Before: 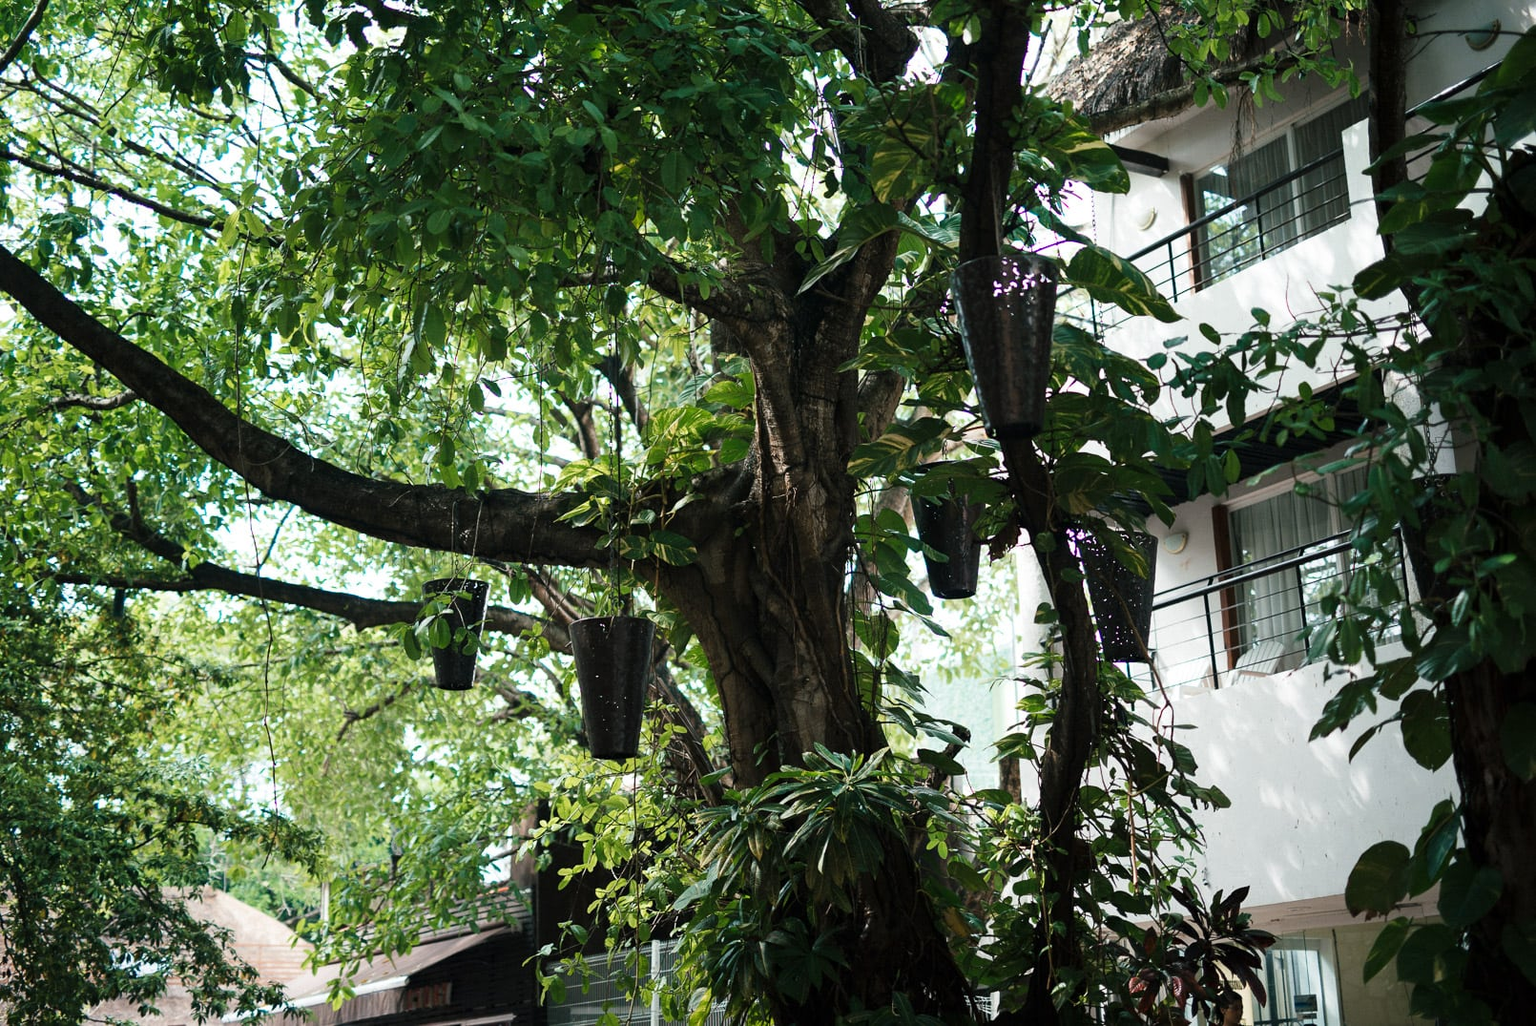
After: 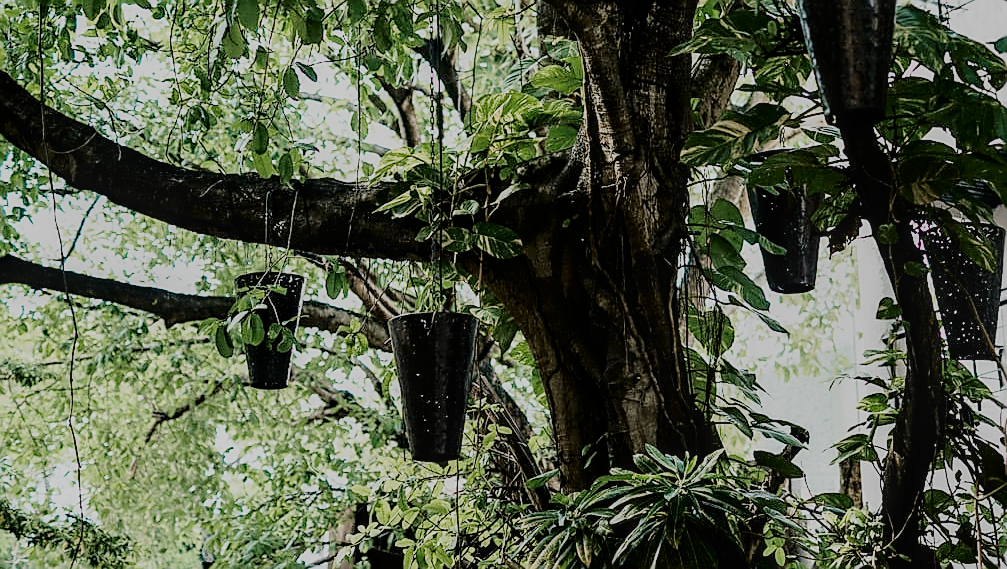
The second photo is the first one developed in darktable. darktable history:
filmic rgb: black relative exposure -6.61 EV, white relative exposure 4.74 EV, hardness 3.12, contrast 0.802, preserve chrominance no, color science v5 (2021), contrast in shadows safe, contrast in highlights safe
crop: left 12.981%, top 31.123%, right 24.468%, bottom 15.879%
tone curve: curves: ch0 [(0.003, 0) (0.066, 0.017) (0.163, 0.09) (0.264, 0.238) (0.395, 0.421) (0.517, 0.56) (0.688, 0.743) (0.791, 0.814) (1, 1)]; ch1 [(0, 0) (0.164, 0.115) (0.337, 0.332) (0.39, 0.398) (0.464, 0.461) (0.501, 0.5) (0.507, 0.503) (0.534, 0.537) (0.577, 0.59) (0.652, 0.681) (0.733, 0.749) (0.811, 0.796) (1, 1)]; ch2 [(0, 0) (0.337, 0.382) (0.464, 0.476) (0.501, 0.502) (0.527, 0.54) (0.551, 0.565) (0.6, 0.59) (0.687, 0.675) (1, 1)], color space Lab, independent channels, preserve colors none
sharpen: radius 1.355, amount 1.235, threshold 0.719
exposure: exposure -0.027 EV, compensate highlight preservation false
local contrast: on, module defaults
